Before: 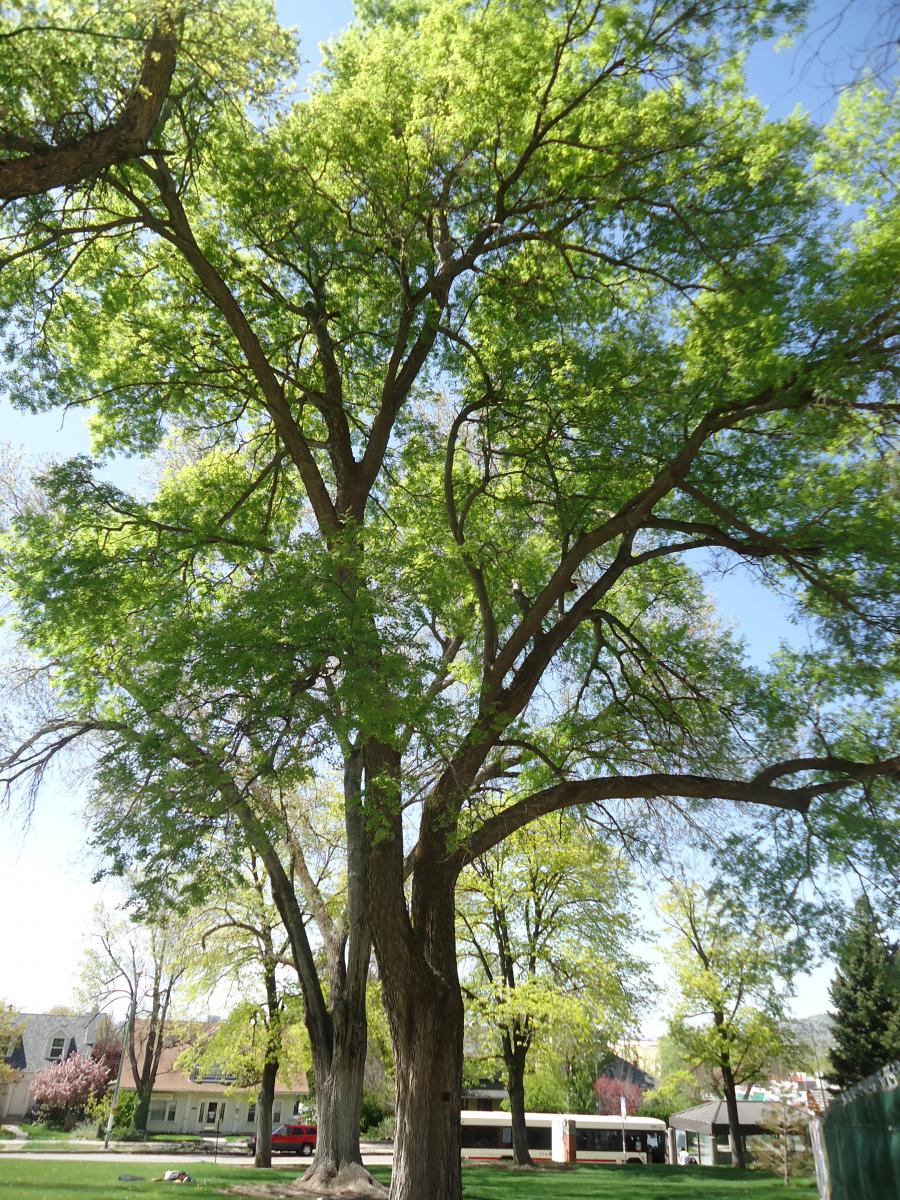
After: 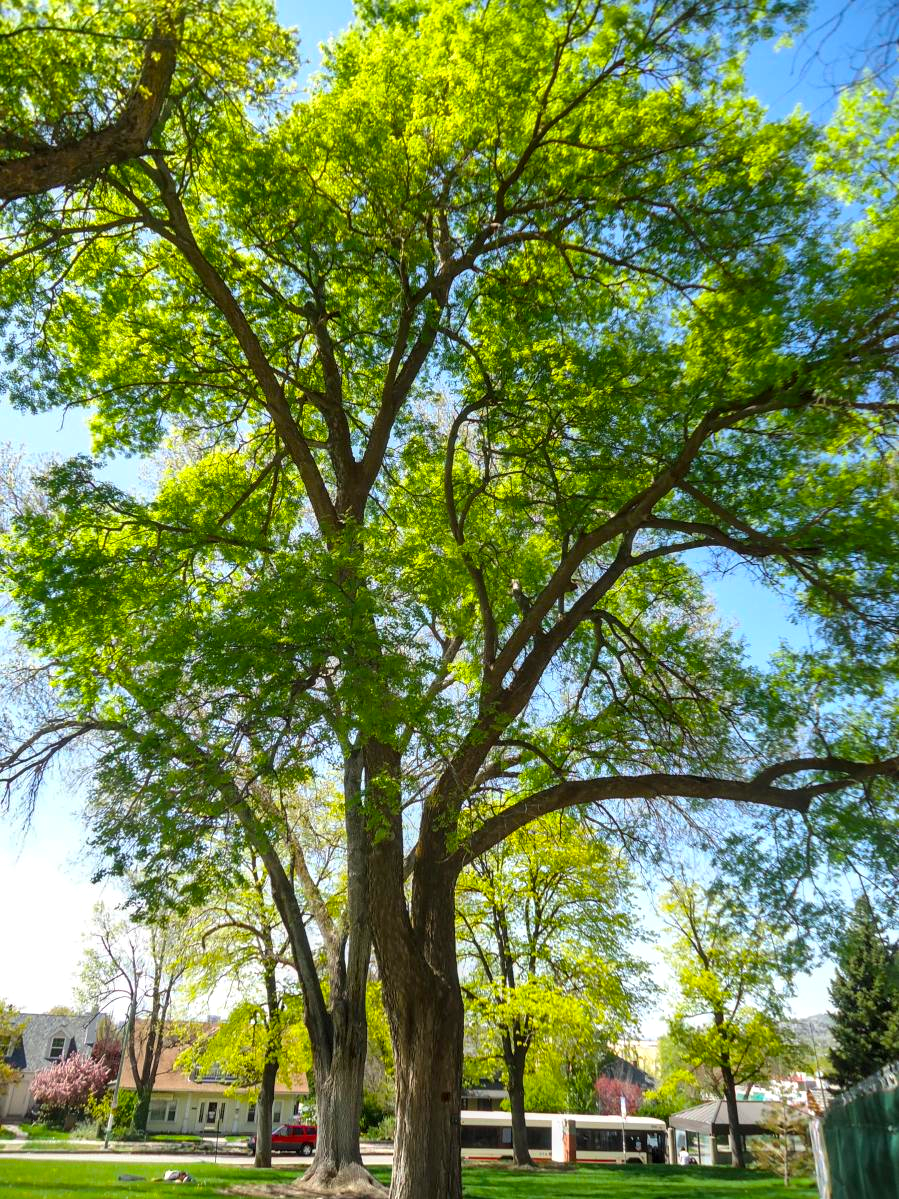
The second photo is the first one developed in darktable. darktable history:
local contrast: on, module defaults
crop: left 0.068%
tone equalizer: on, module defaults
color balance rgb: linear chroma grading › shadows -30.547%, linear chroma grading › global chroma 34.663%, perceptual saturation grading › global saturation 25.759%
shadows and highlights: soften with gaussian
